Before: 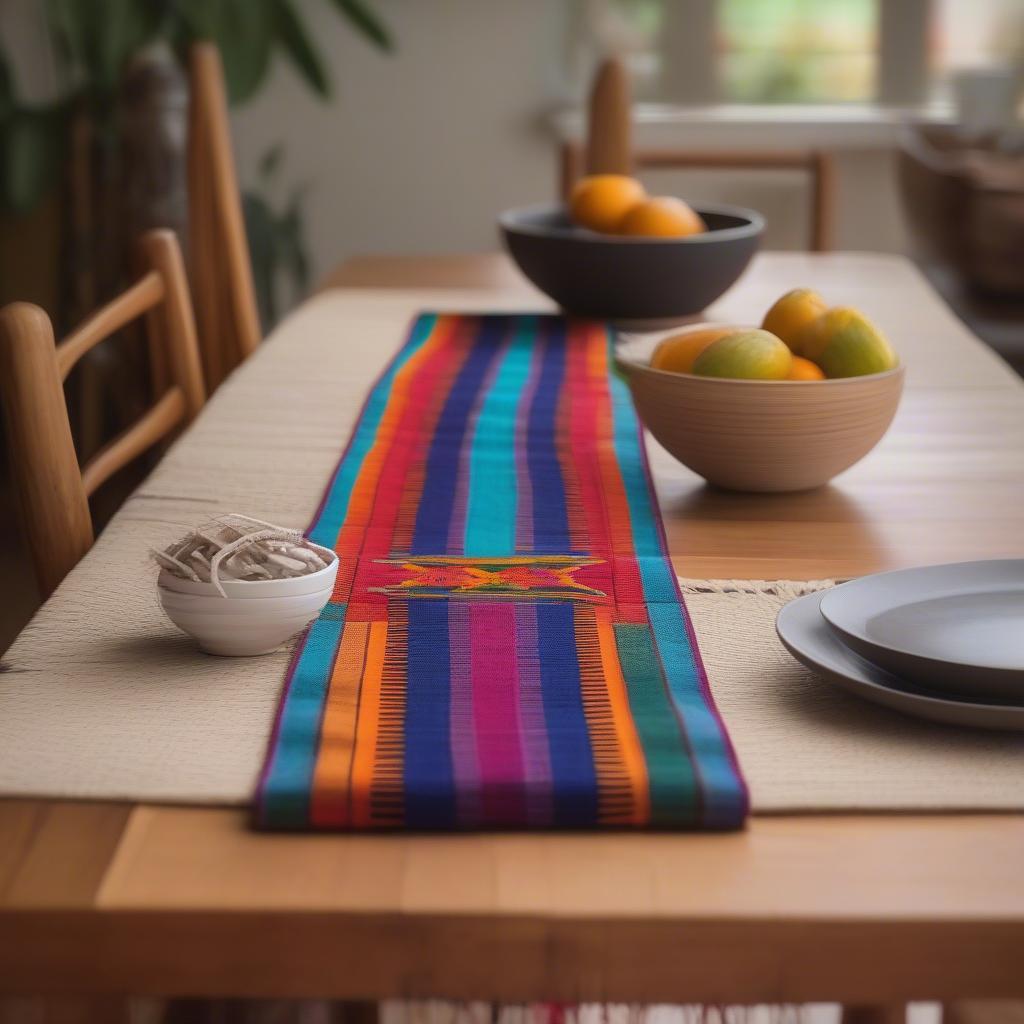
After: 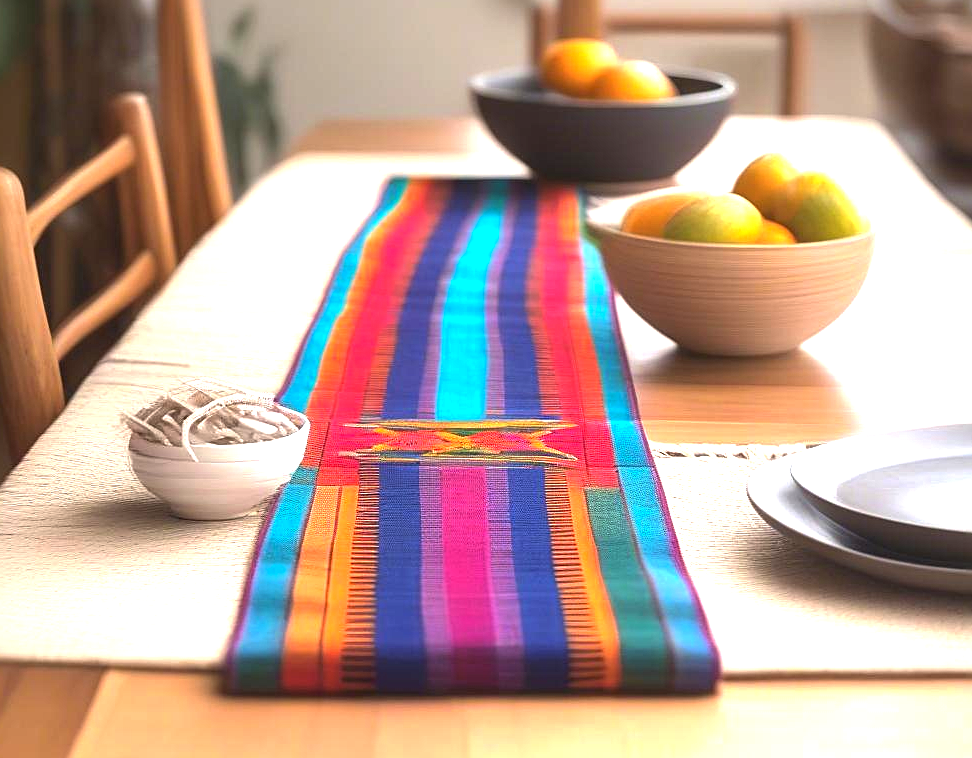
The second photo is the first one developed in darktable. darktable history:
sharpen: radius 2.127, amount 0.38, threshold 0.074
crop and rotate: left 2.896%, top 13.287%, right 2.155%, bottom 12.633%
tone curve: curves: ch0 [(0, 0) (0.915, 0.89) (1, 1)], preserve colors none
exposure: black level correction 0, exposure 1.594 EV, compensate exposure bias true, compensate highlight preservation false
